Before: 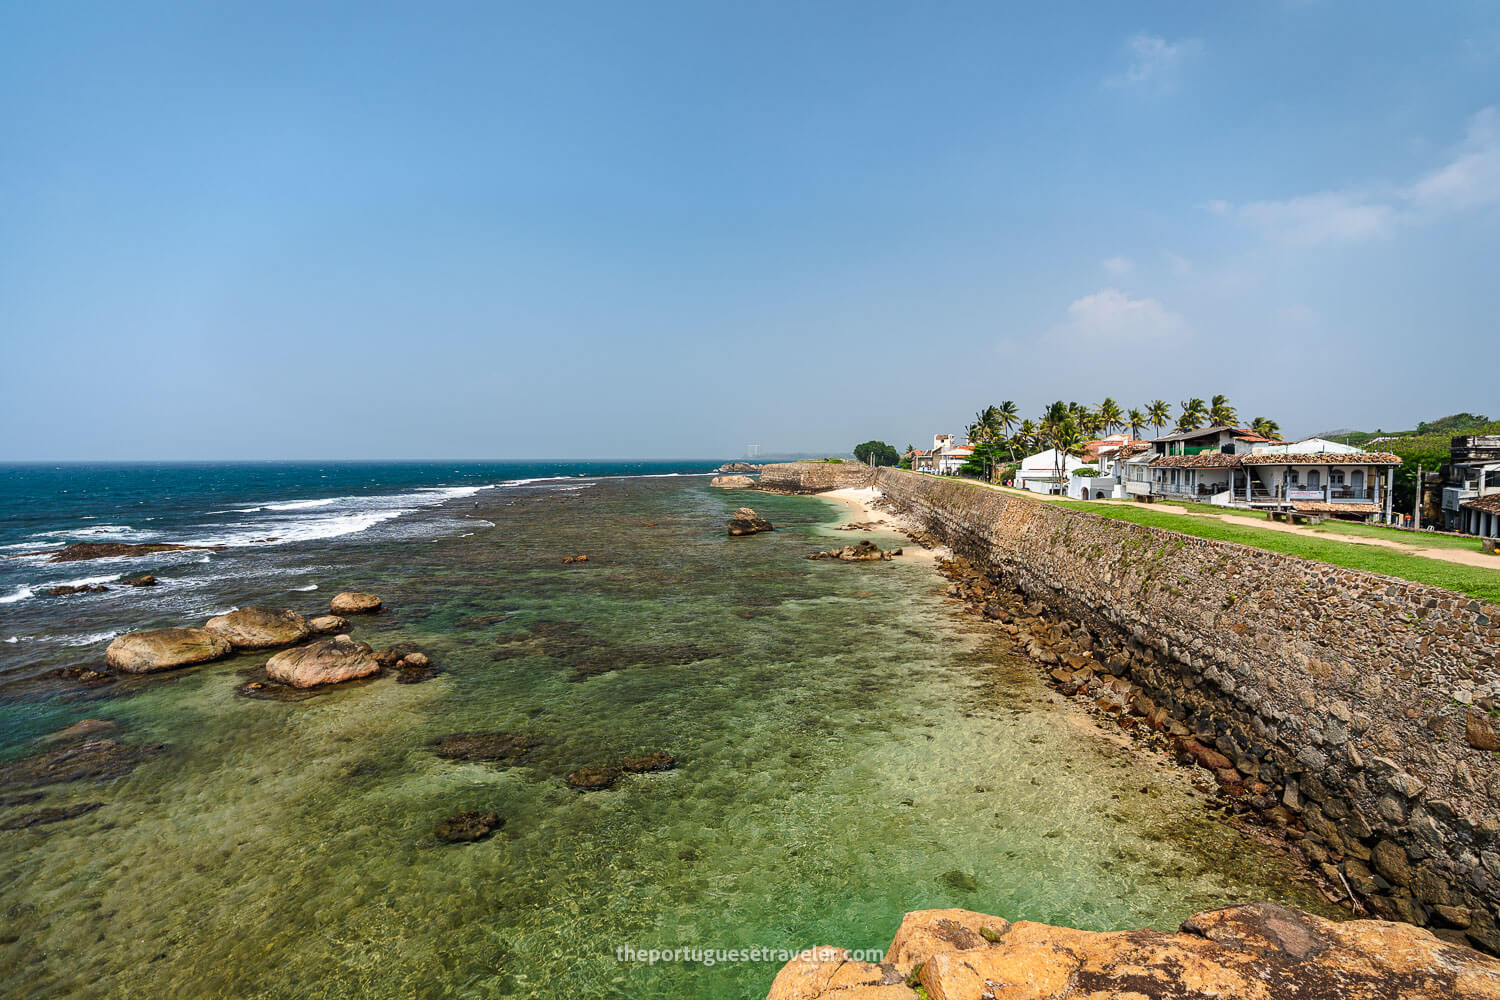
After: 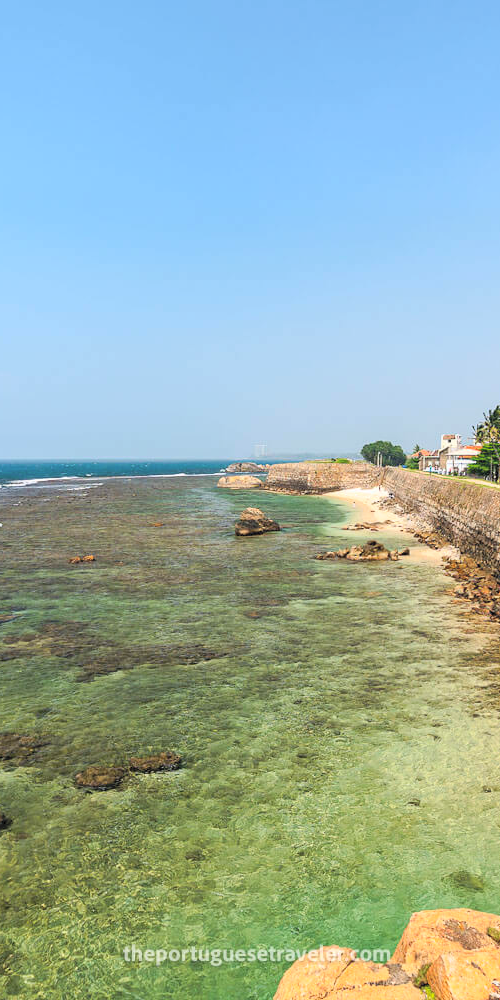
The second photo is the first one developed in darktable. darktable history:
crop: left 32.885%, right 33.76%
contrast brightness saturation: contrast 0.099, brightness 0.313, saturation 0.147
